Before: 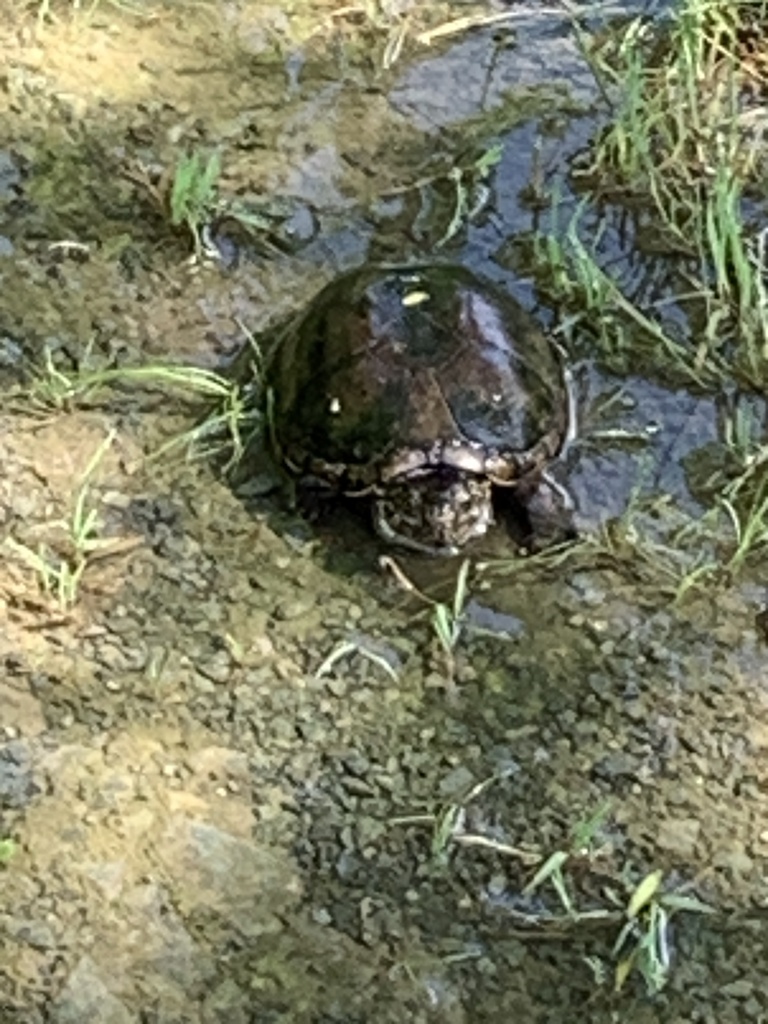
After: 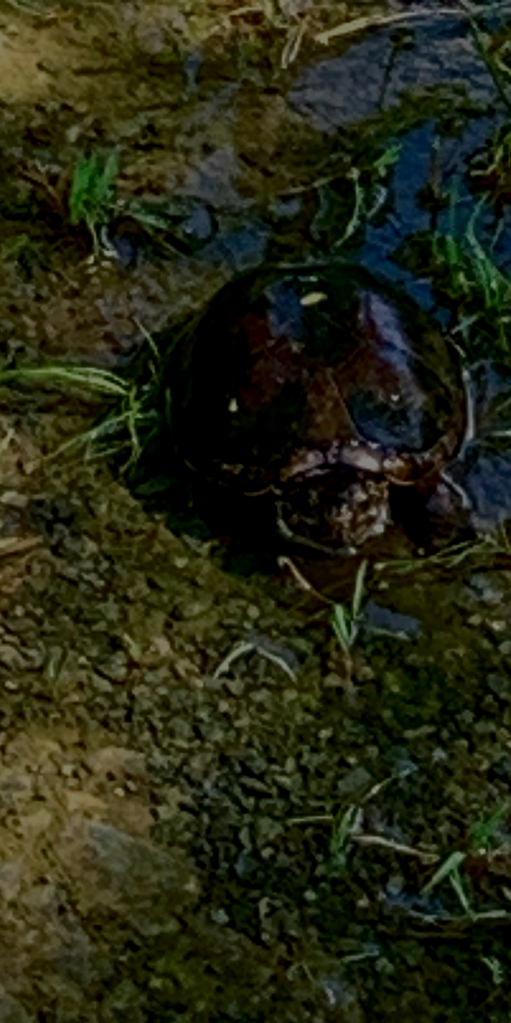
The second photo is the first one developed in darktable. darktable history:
color balance rgb: linear chroma grading › global chroma 0.8%, perceptual saturation grading › global saturation 0.652%, perceptual saturation grading › highlights -30.649%, perceptual saturation grading › shadows 20.362%, global vibrance 20%
local contrast: on, module defaults
contrast brightness saturation: contrast 0.087, brightness -0.576, saturation 0.172
tone equalizer: -8 EV -0.03 EV, -7 EV 0.014 EV, -6 EV -0.007 EV, -5 EV 0.008 EV, -4 EV -0.031 EV, -3 EV -0.237 EV, -2 EV -0.663 EV, -1 EV -0.963 EV, +0 EV -0.953 EV, mask exposure compensation -0.503 EV
crop and rotate: left 13.374%, right 19.967%
filmic rgb: black relative exposure -7.65 EV, white relative exposure 4.56 EV, hardness 3.61, color science v6 (2022)
